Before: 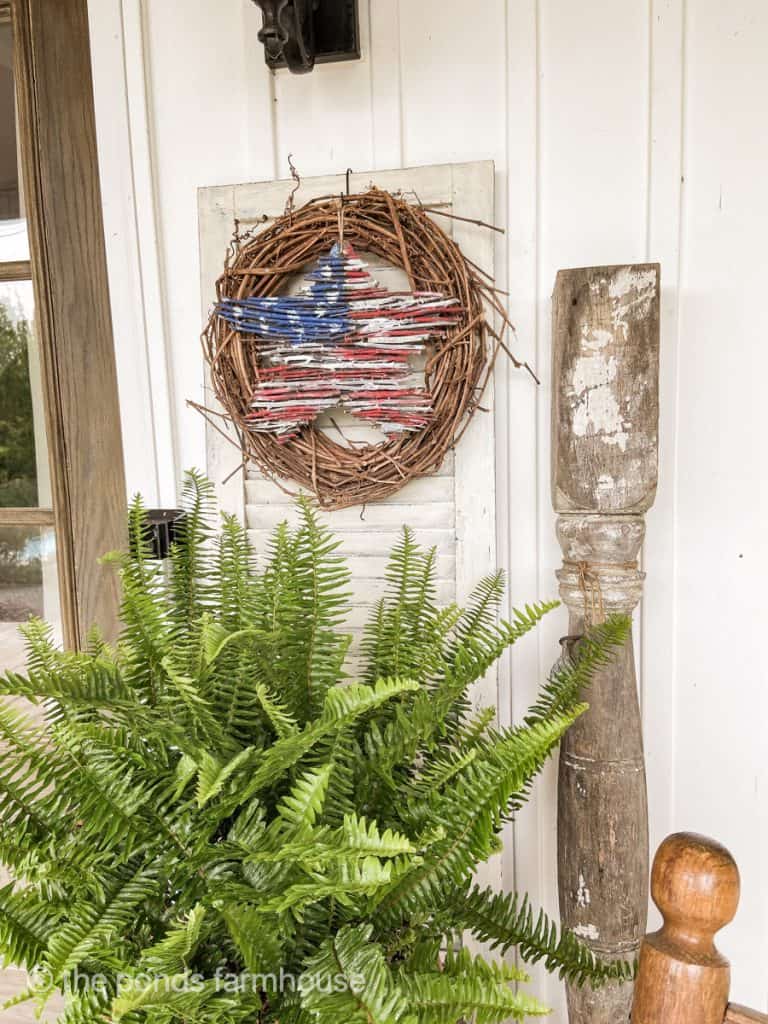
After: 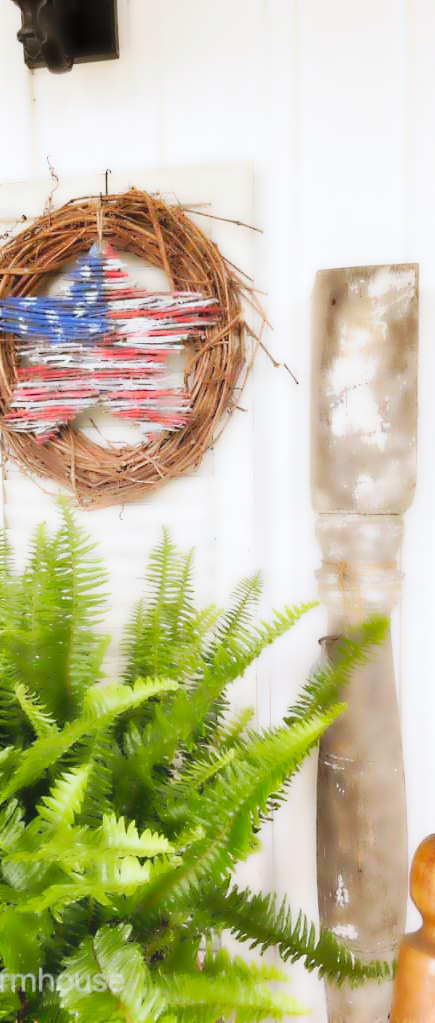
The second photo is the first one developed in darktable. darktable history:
white balance: red 0.974, blue 1.044
tone equalizer: on, module defaults
base curve: curves: ch0 [(0, 0) (0.032, 0.025) (0.121, 0.166) (0.206, 0.329) (0.605, 0.79) (1, 1)], preserve colors none
lowpass: radius 4, soften with bilateral filter, unbound 0
contrast brightness saturation: contrast 0.03, brightness 0.06, saturation 0.13
crop: left 31.458%, top 0%, right 11.876%
